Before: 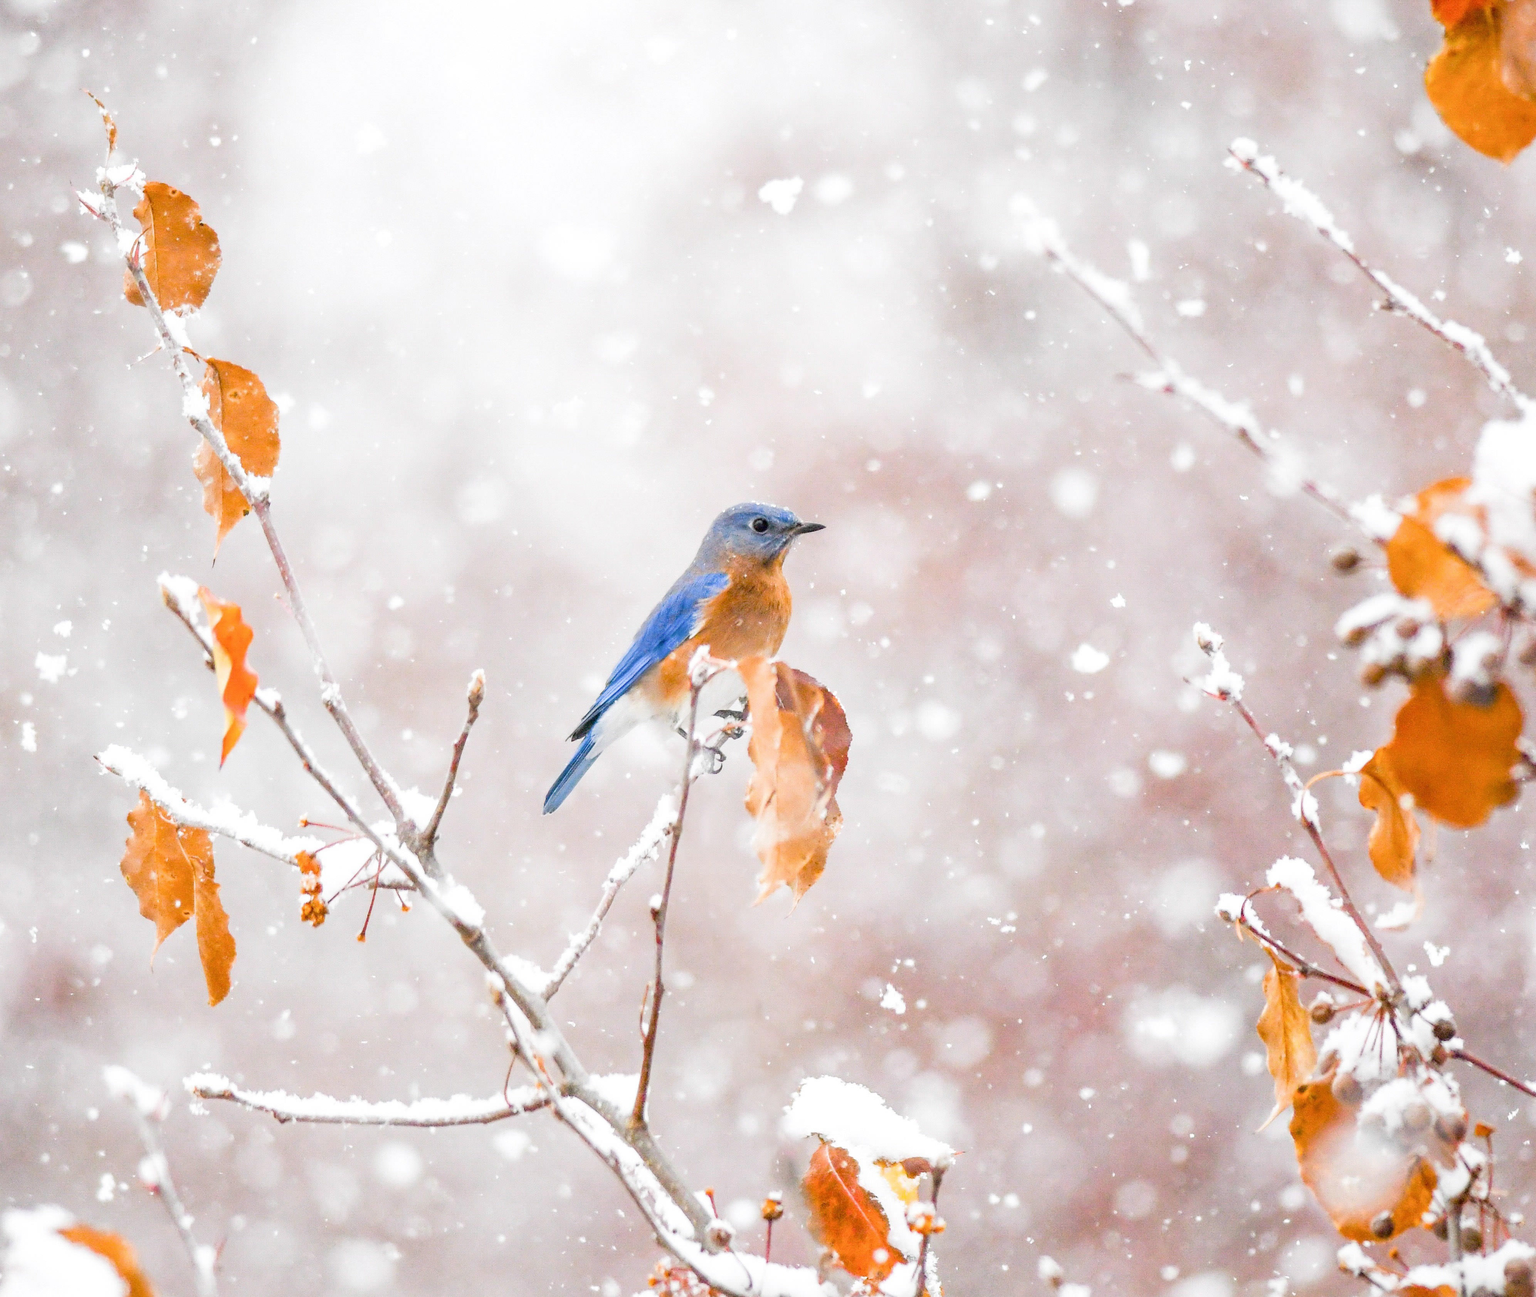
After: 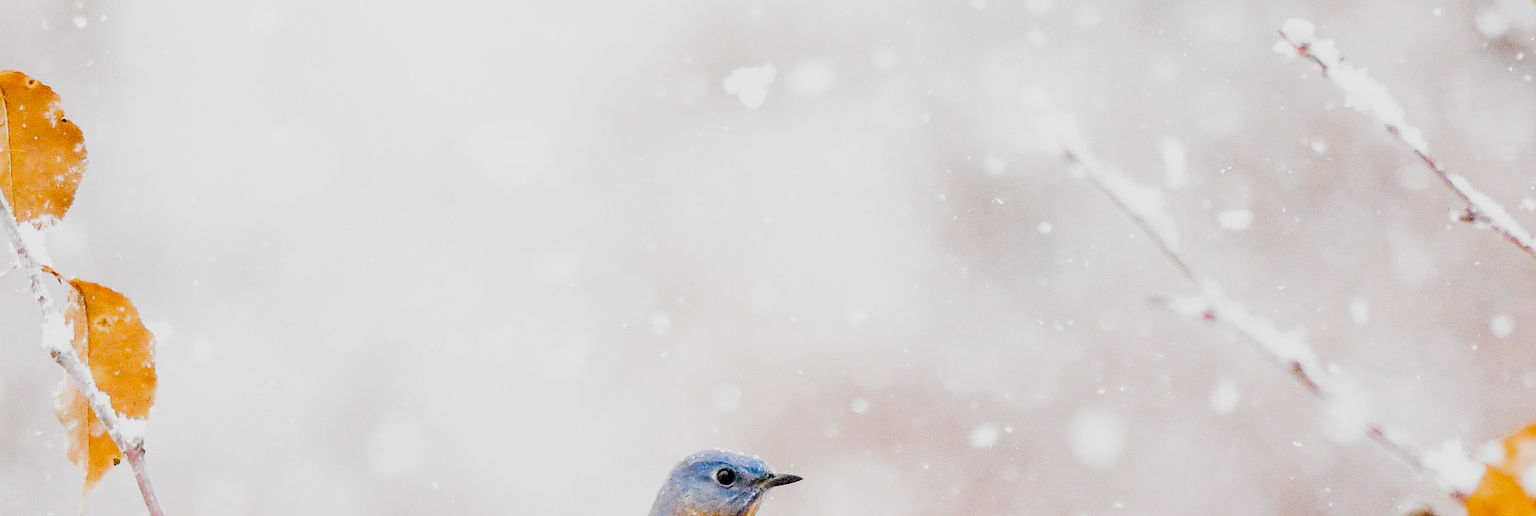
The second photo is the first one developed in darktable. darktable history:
exposure: compensate highlight preservation false
crop and rotate: left 9.633%, top 9.494%, right 5.852%, bottom 56.835%
sharpen: on, module defaults
filmic rgb: black relative exposure -5.07 EV, white relative exposure 3.98 EV, threshold 5.98 EV, hardness 2.91, contrast 1.297, preserve chrominance no, color science v4 (2020), contrast in shadows soft, enable highlight reconstruction true
